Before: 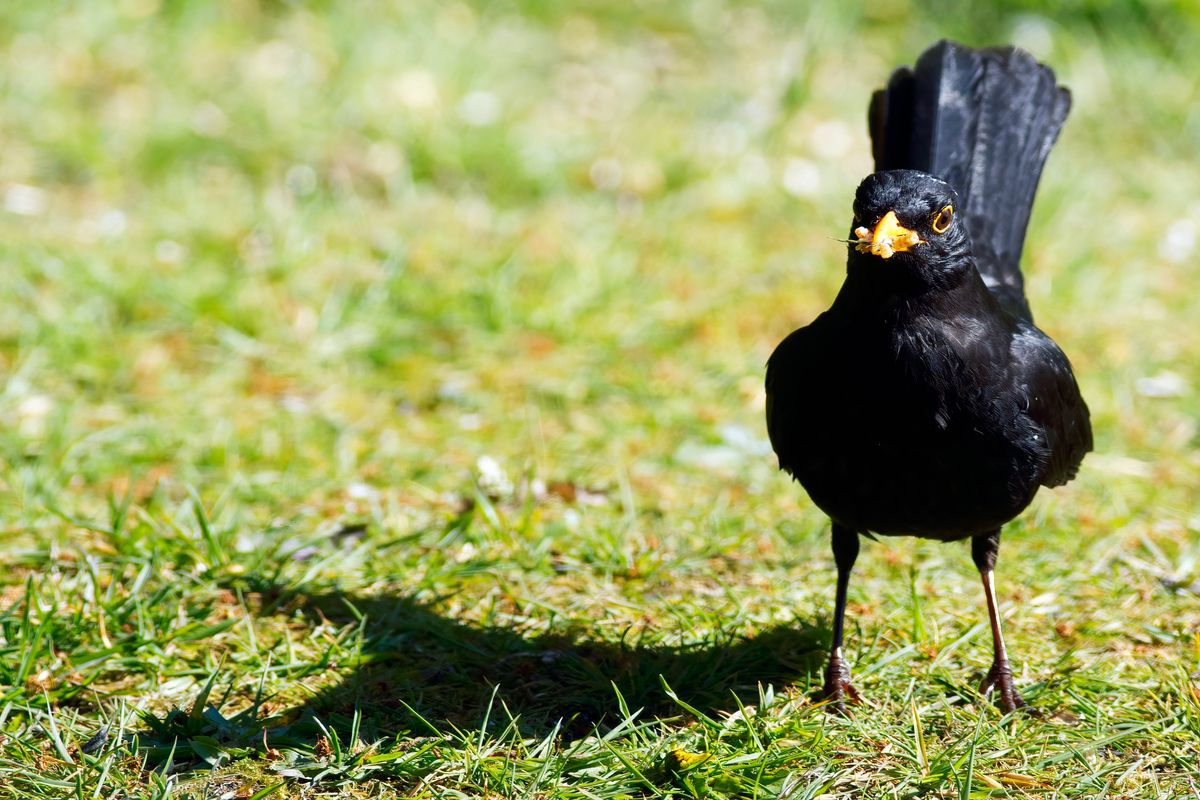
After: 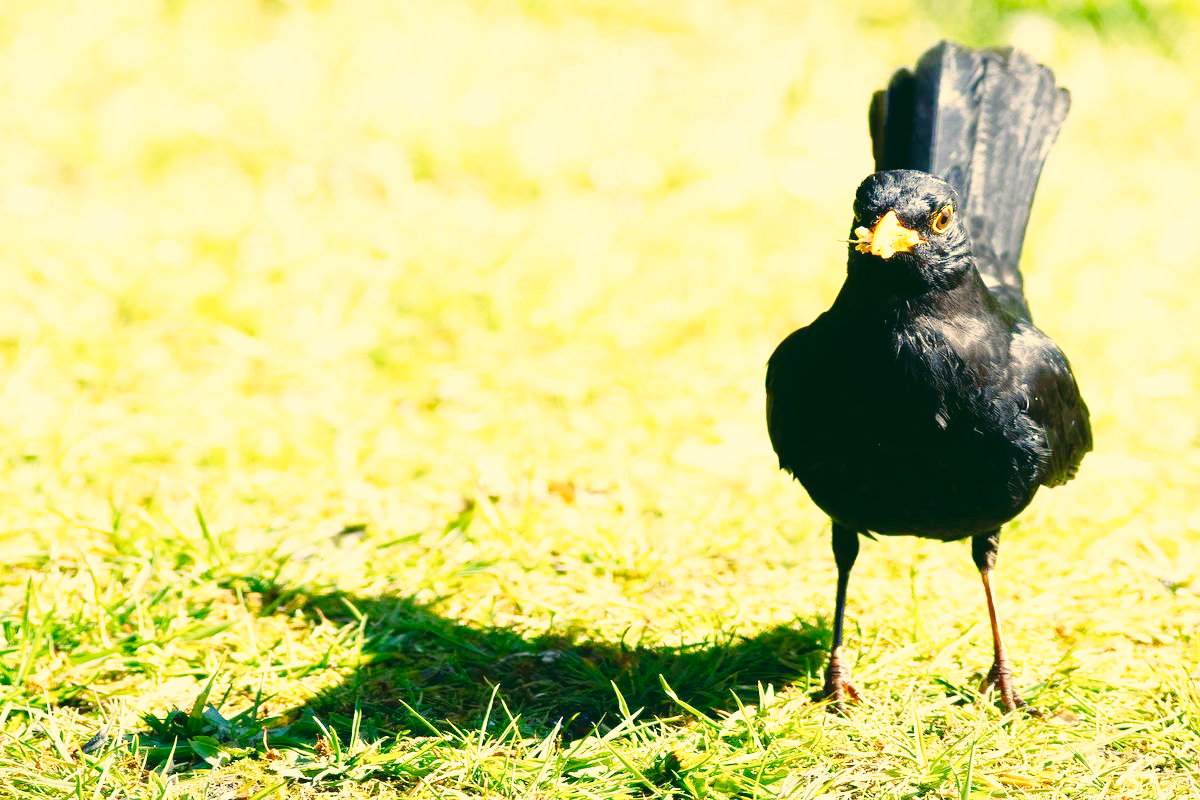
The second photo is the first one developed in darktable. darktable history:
exposure: exposure 0.2 EV, compensate highlight preservation false
color correction: highlights a* 5.3, highlights b* 24.26, shadows a* -15.58, shadows b* 4.02
color balance: lift [1.007, 1, 1, 1], gamma [1.097, 1, 1, 1]
tone curve: curves: ch0 [(0, 0) (0.003, 0.02) (0.011, 0.023) (0.025, 0.028) (0.044, 0.045) (0.069, 0.063) (0.1, 0.09) (0.136, 0.122) (0.177, 0.166) (0.224, 0.223) (0.277, 0.297) (0.335, 0.384) (0.399, 0.461) (0.468, 0.549) (0.543, 0.632) (0.623, 0.705) (0.709, 0.772) (0.801, 0.844) (0.898, 0.91) (1, 1)], preserve colors none
base curve: curves: ch0 [(0, 0) (0.012, 0.01) (0.073, 0.168) (0.31, 0.711) (0.645, 0.957) (1, 1)], preserve colors none
